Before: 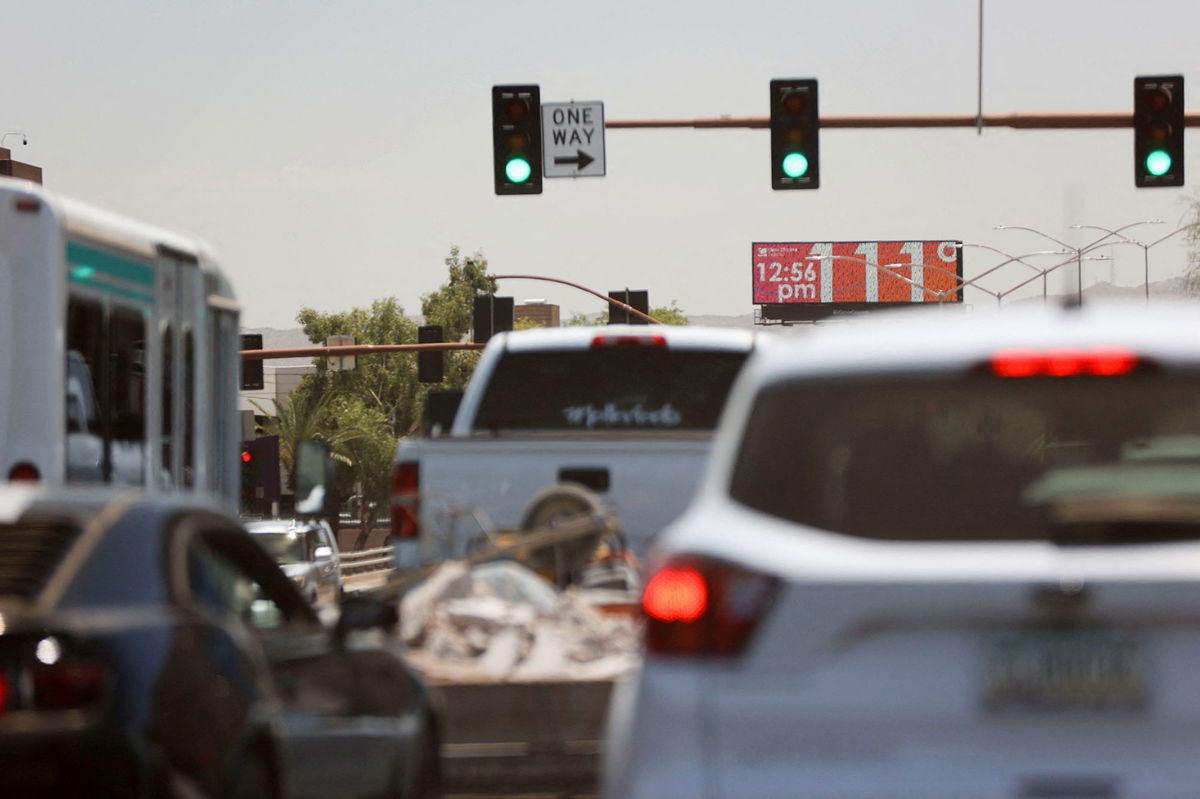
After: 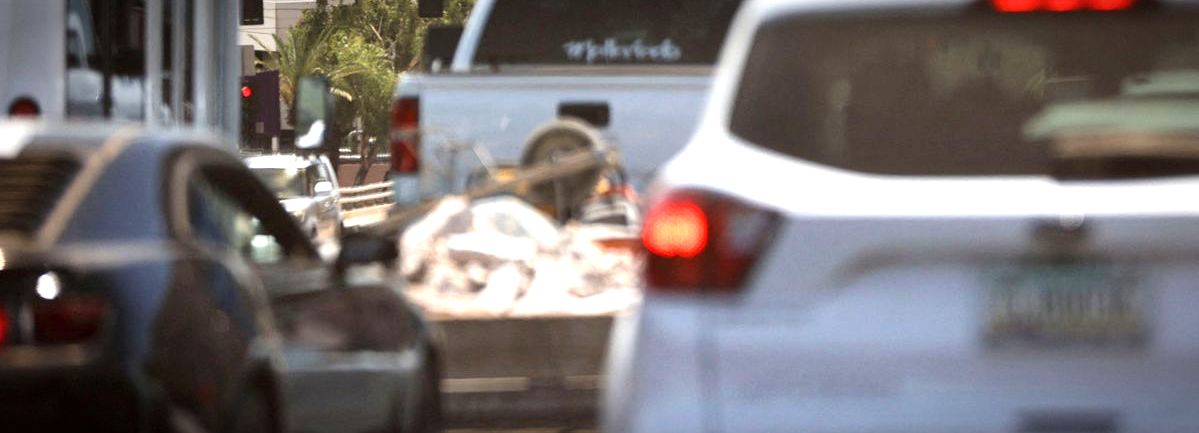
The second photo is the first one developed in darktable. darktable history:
exposure: black level correction 0, exposure 1.2 EV, compensate highlight preservation false
vignetting: brightness -0.637, saturation -0.01, automatic ratio true
crop and rotate: top 45.698%, right 0.042%
local contrast: mode bilateral grid, contrast 21, coarseness 49, detail 120%, midtone range 0.2
